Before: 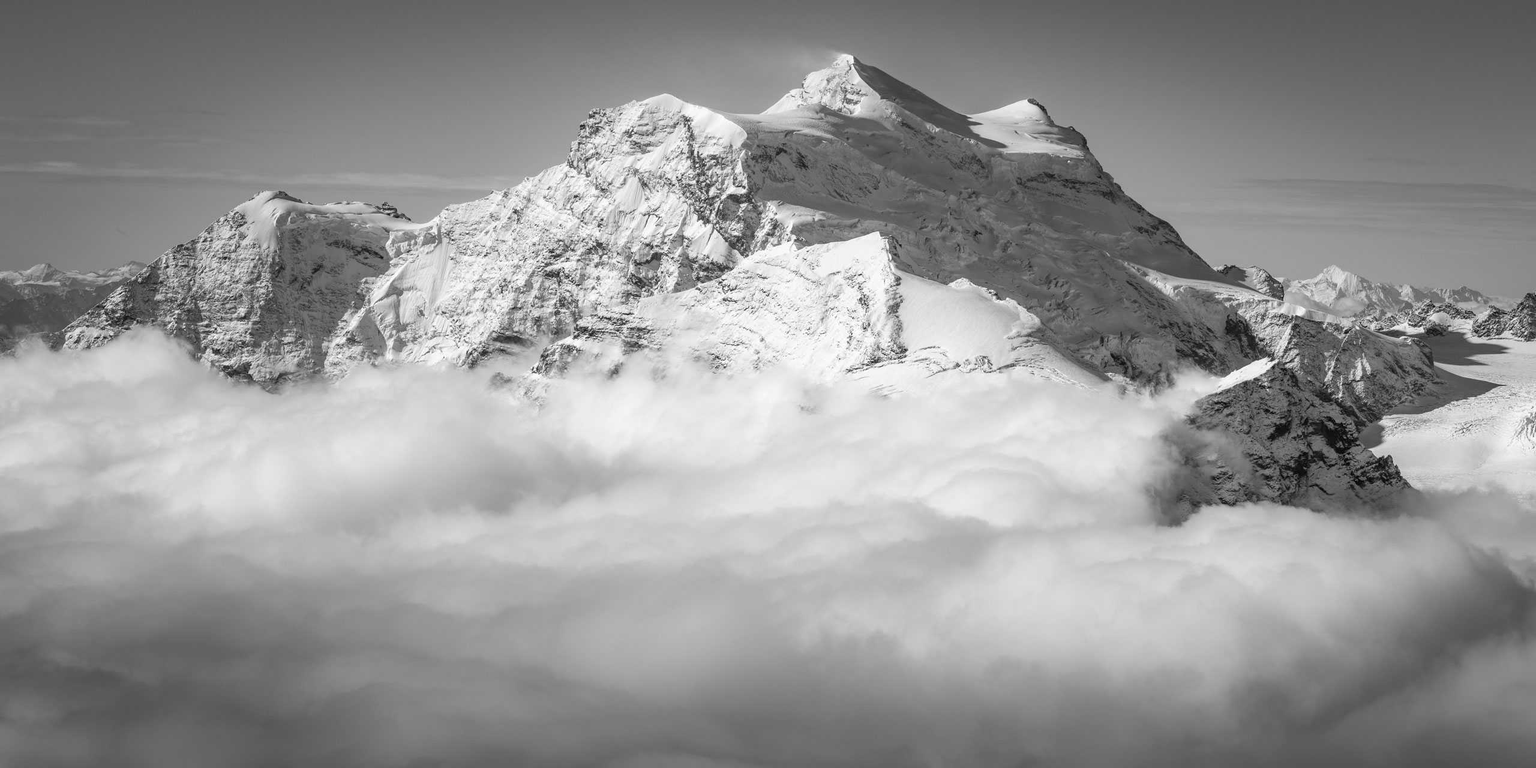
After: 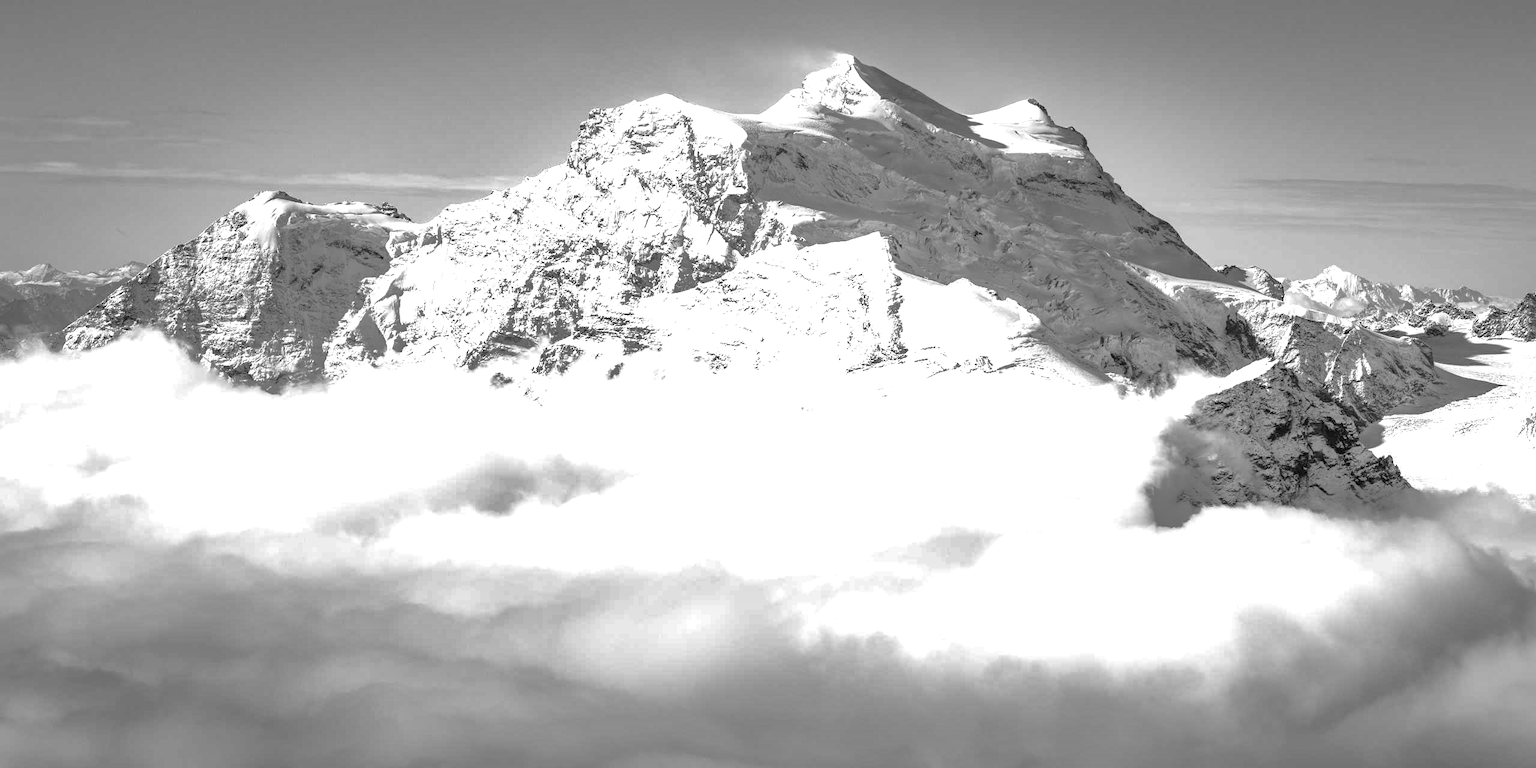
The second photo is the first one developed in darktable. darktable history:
shadows and highlights: shadows 40, highlights -60
exposure: black level correction 0, exposure 1 EV, compensate exposure bias true, compensate highlight preservation false
